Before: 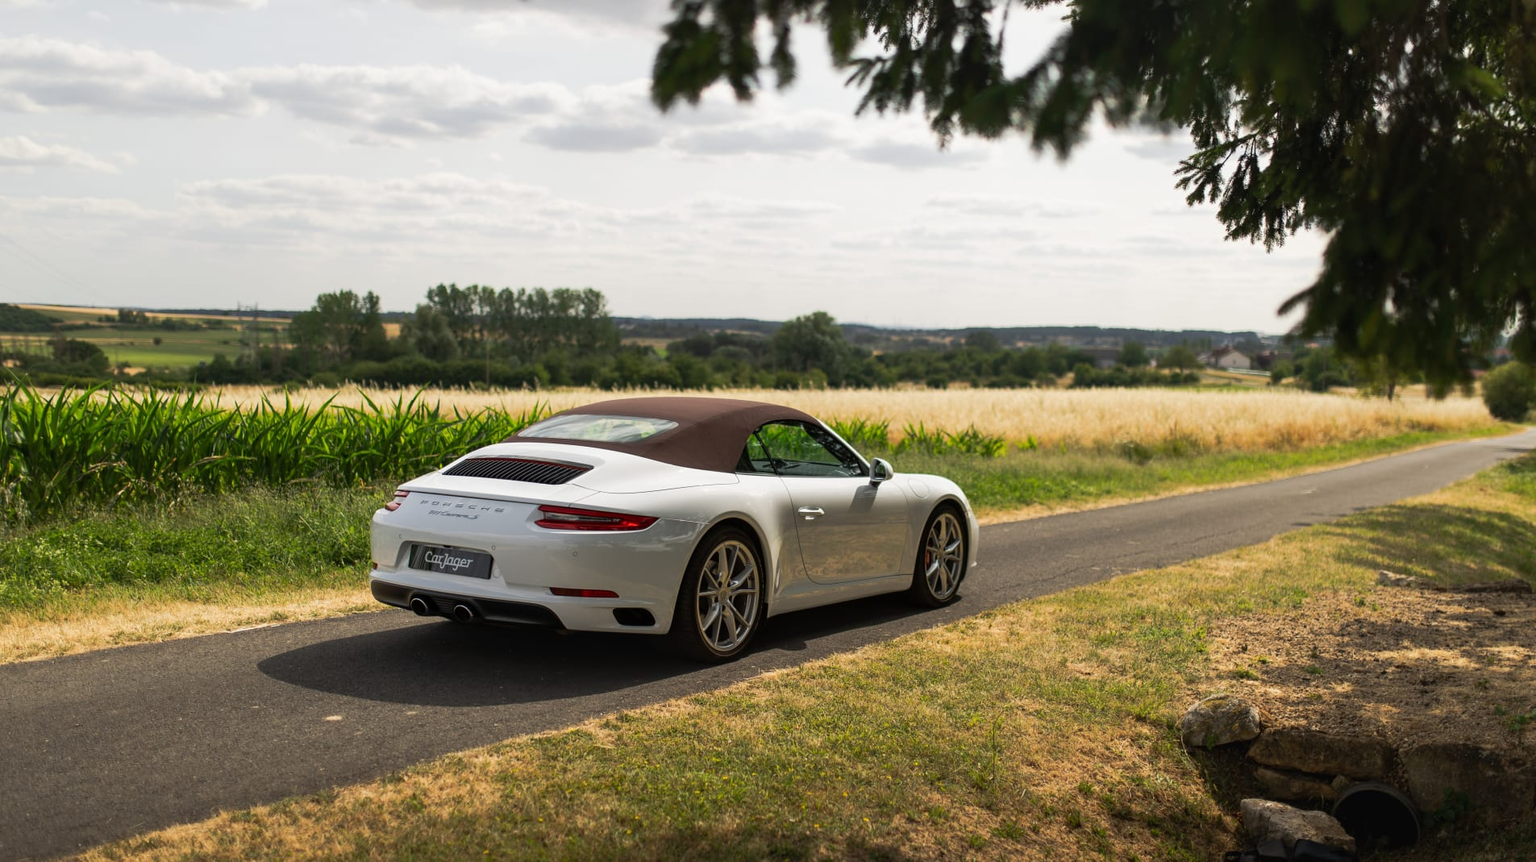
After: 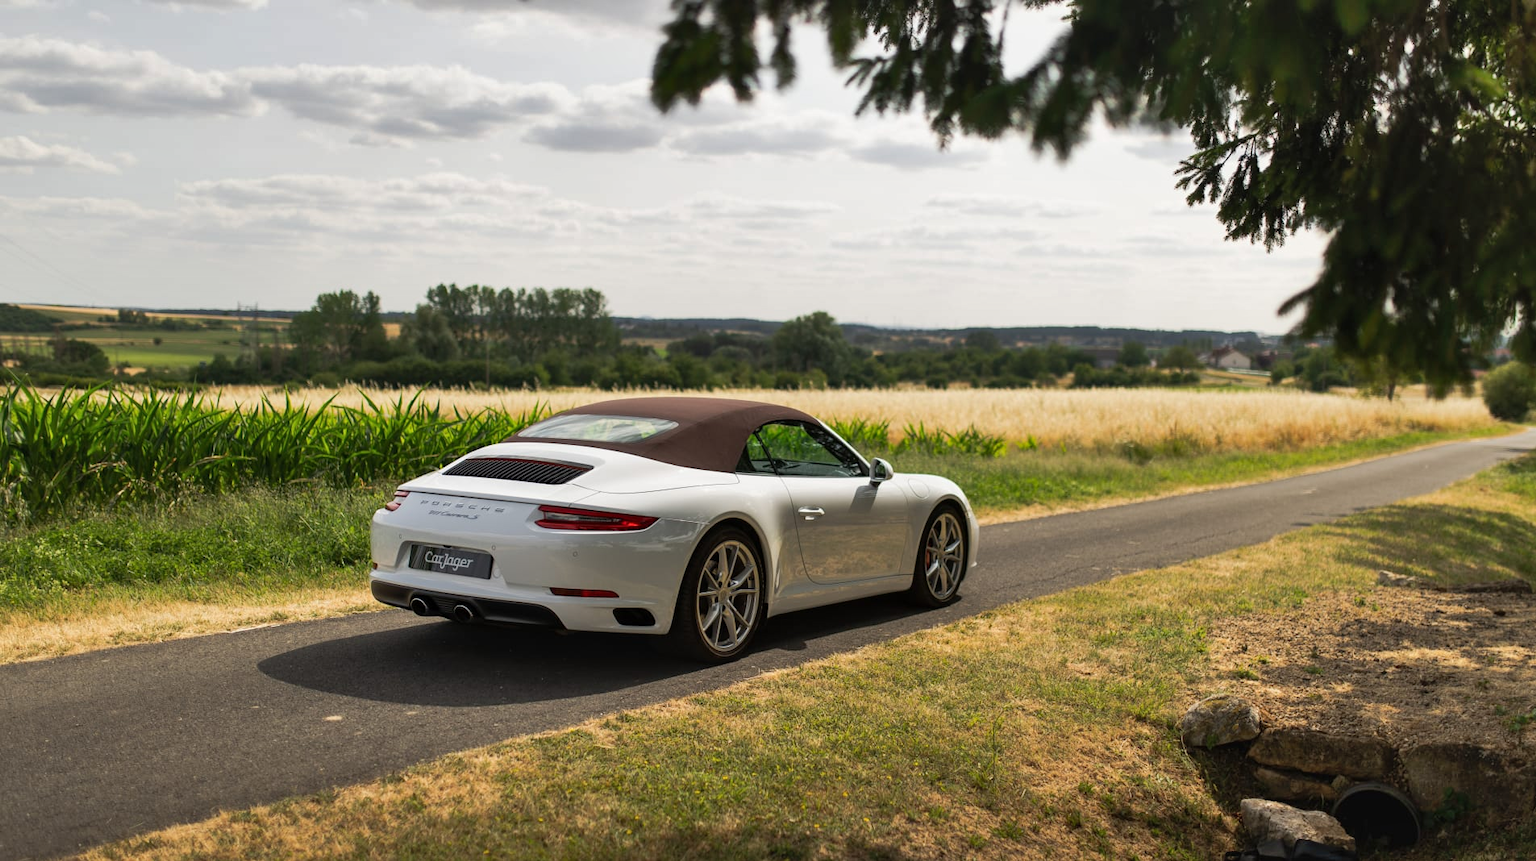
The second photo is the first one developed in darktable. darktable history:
shadows and highlights: low approximation 0.01, soften with gaussian
white balance: emerald 1
